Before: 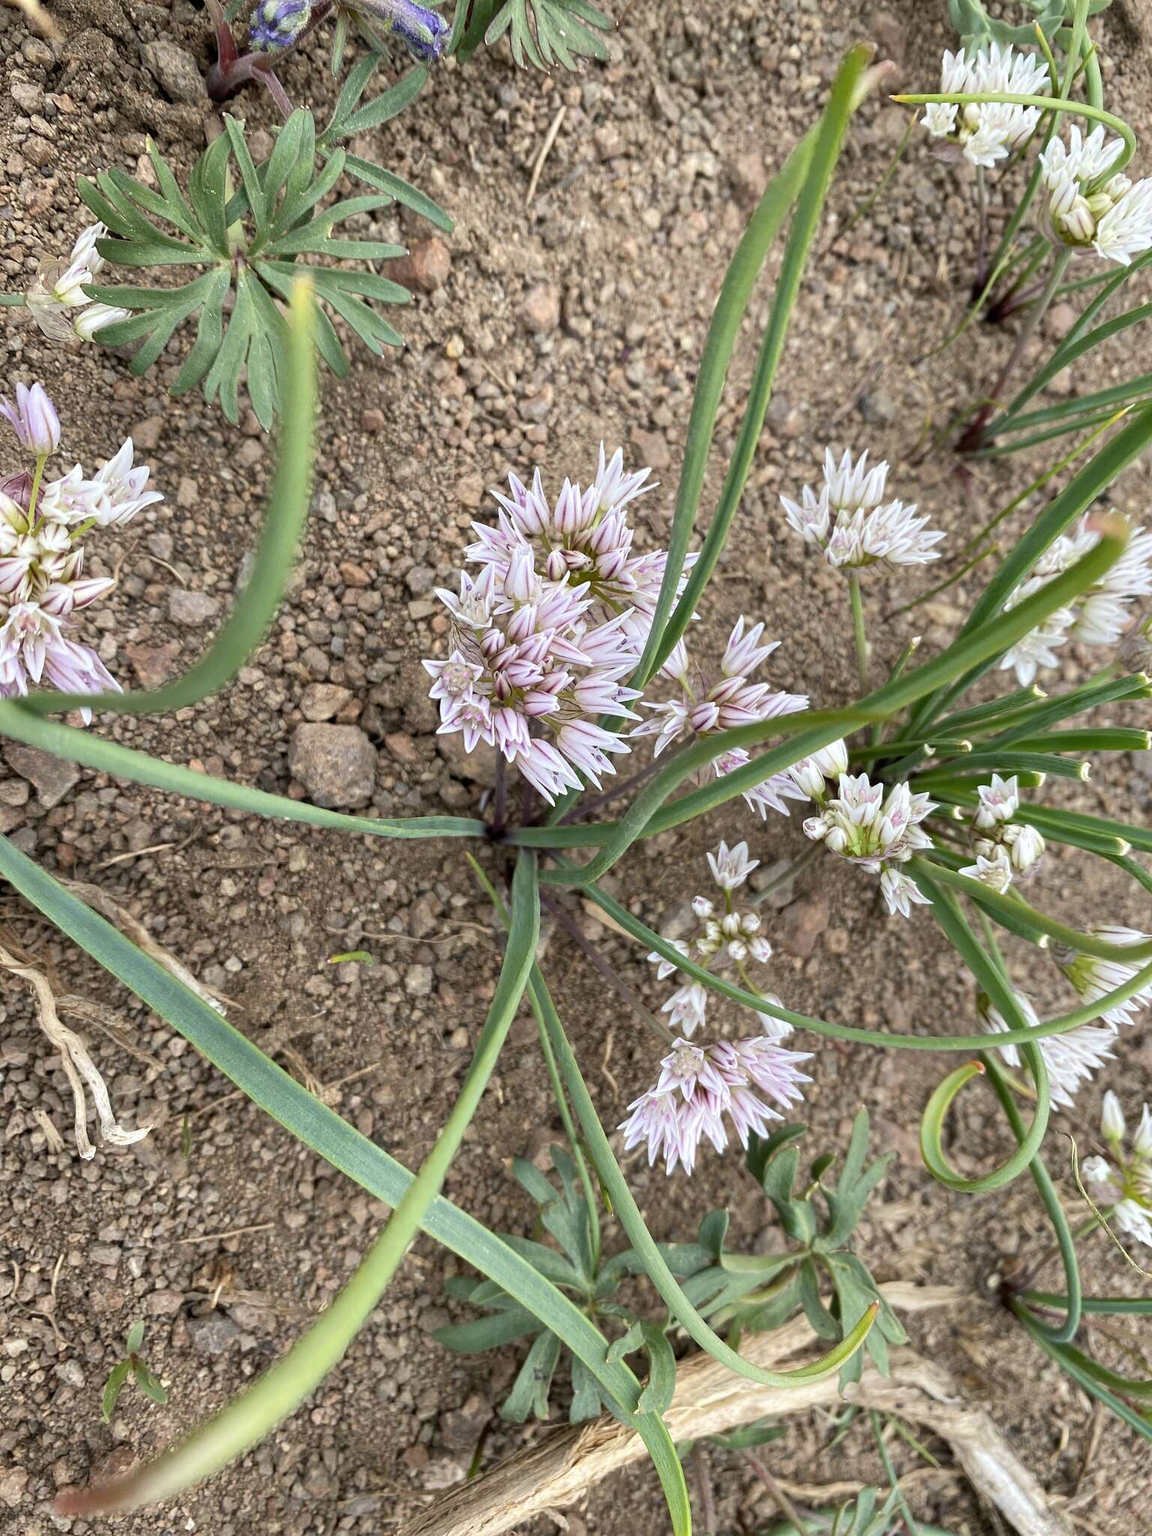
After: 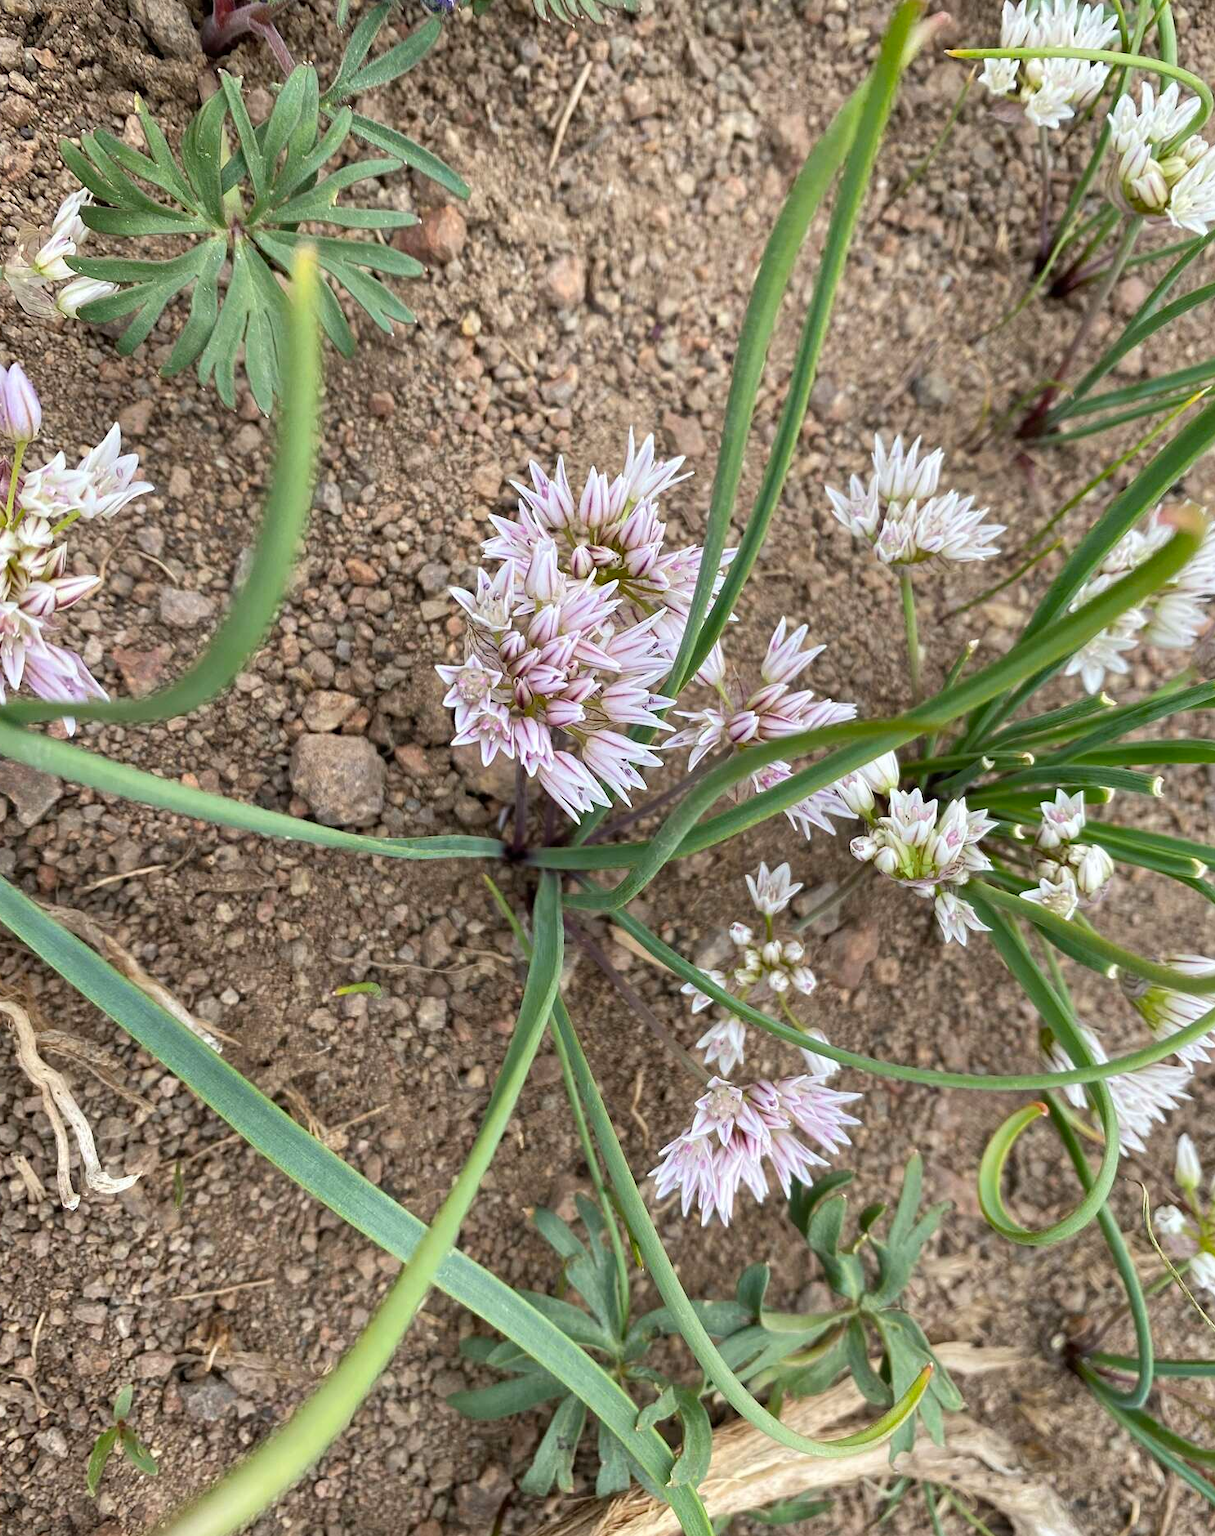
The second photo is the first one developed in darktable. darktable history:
crop: left 1.964%, top 3.251%, right 1.122%, bottom 4.933%
exposure: compensate highlight preservation false
